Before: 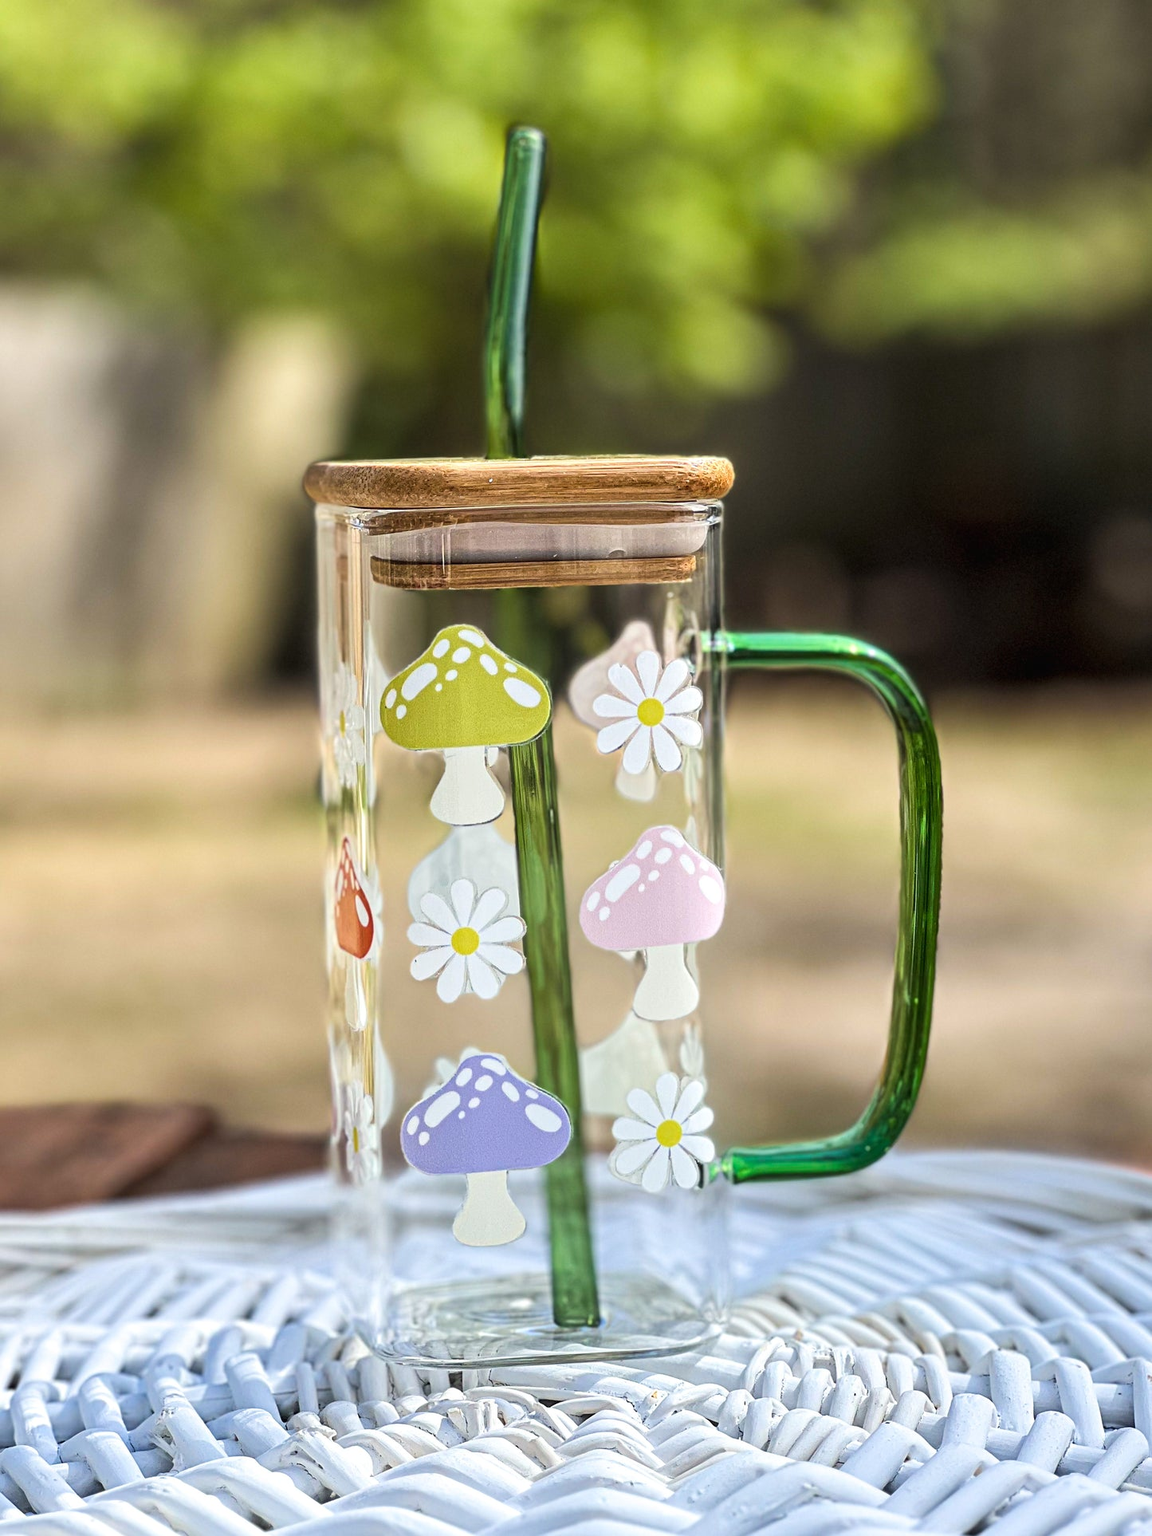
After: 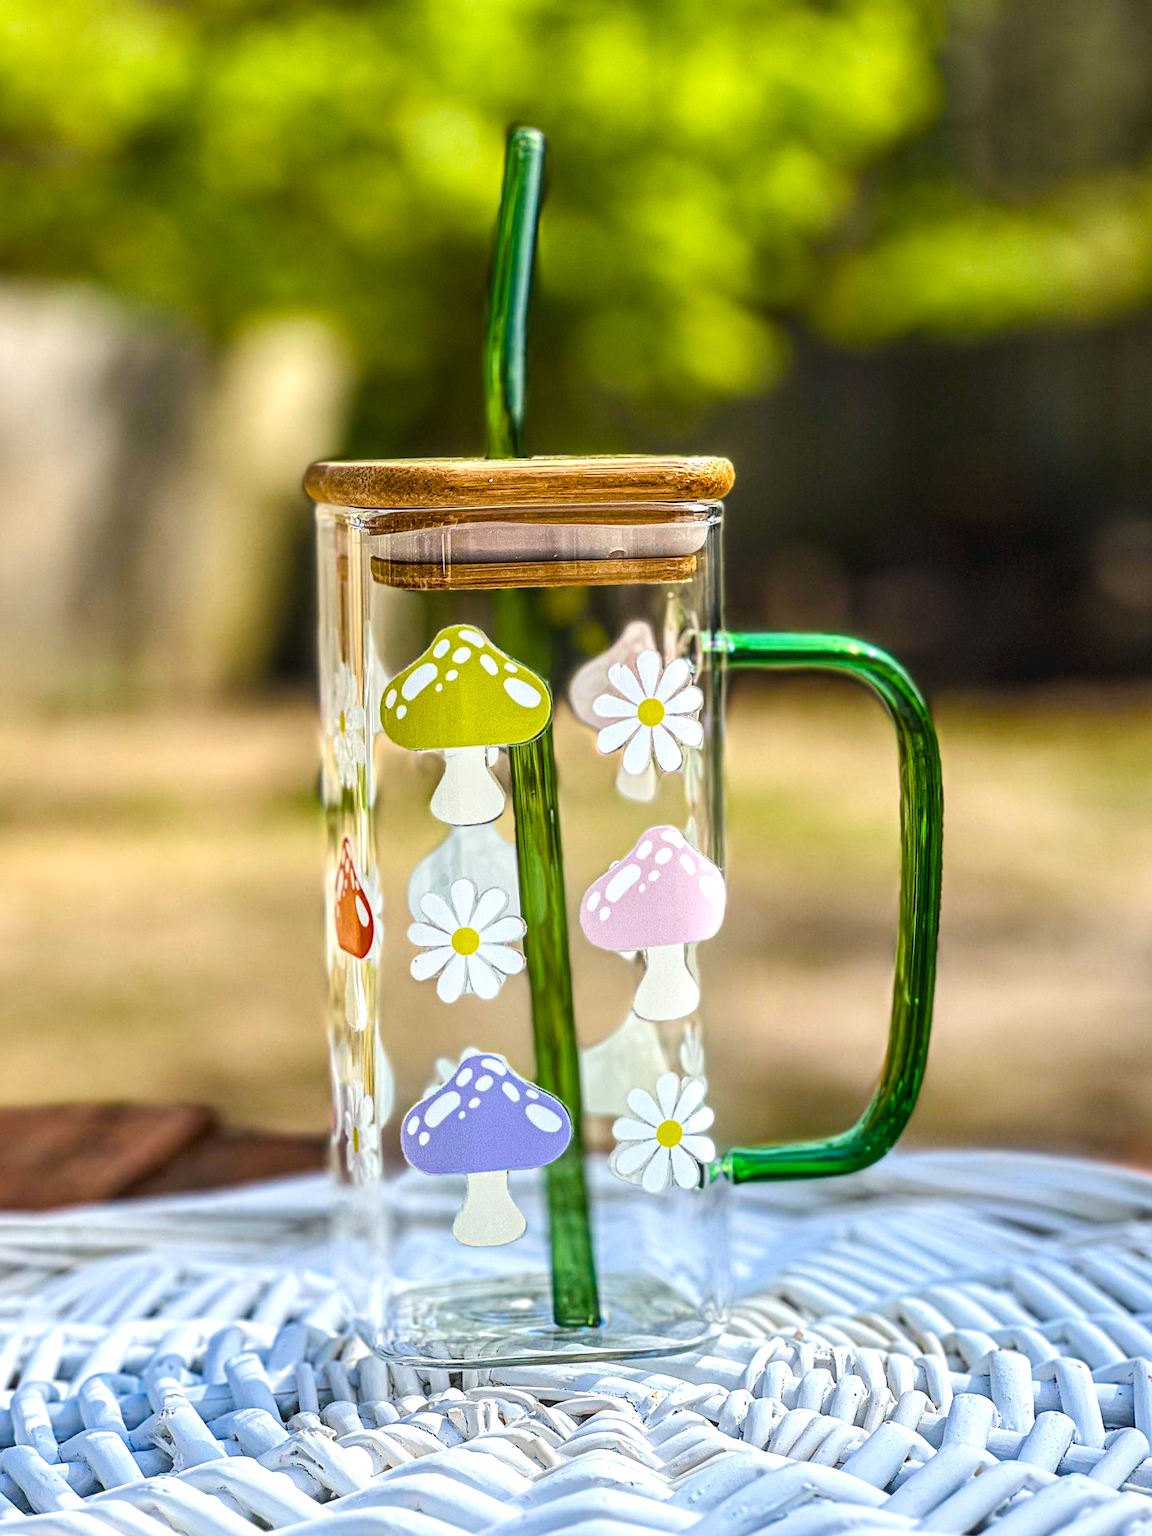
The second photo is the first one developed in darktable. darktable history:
color balance rgb: shadows lift › chroma 1.011%, shadows lift › hue 216.53°, global offset › luminance 0.781%, perceptual saturation grading › global saturation 20.545%, perceptual saturation grading › highlights -19.711%, perceptual saturation grading › shadows 29.962%, global vibrance 45.453%
local contrast: detail 140%
